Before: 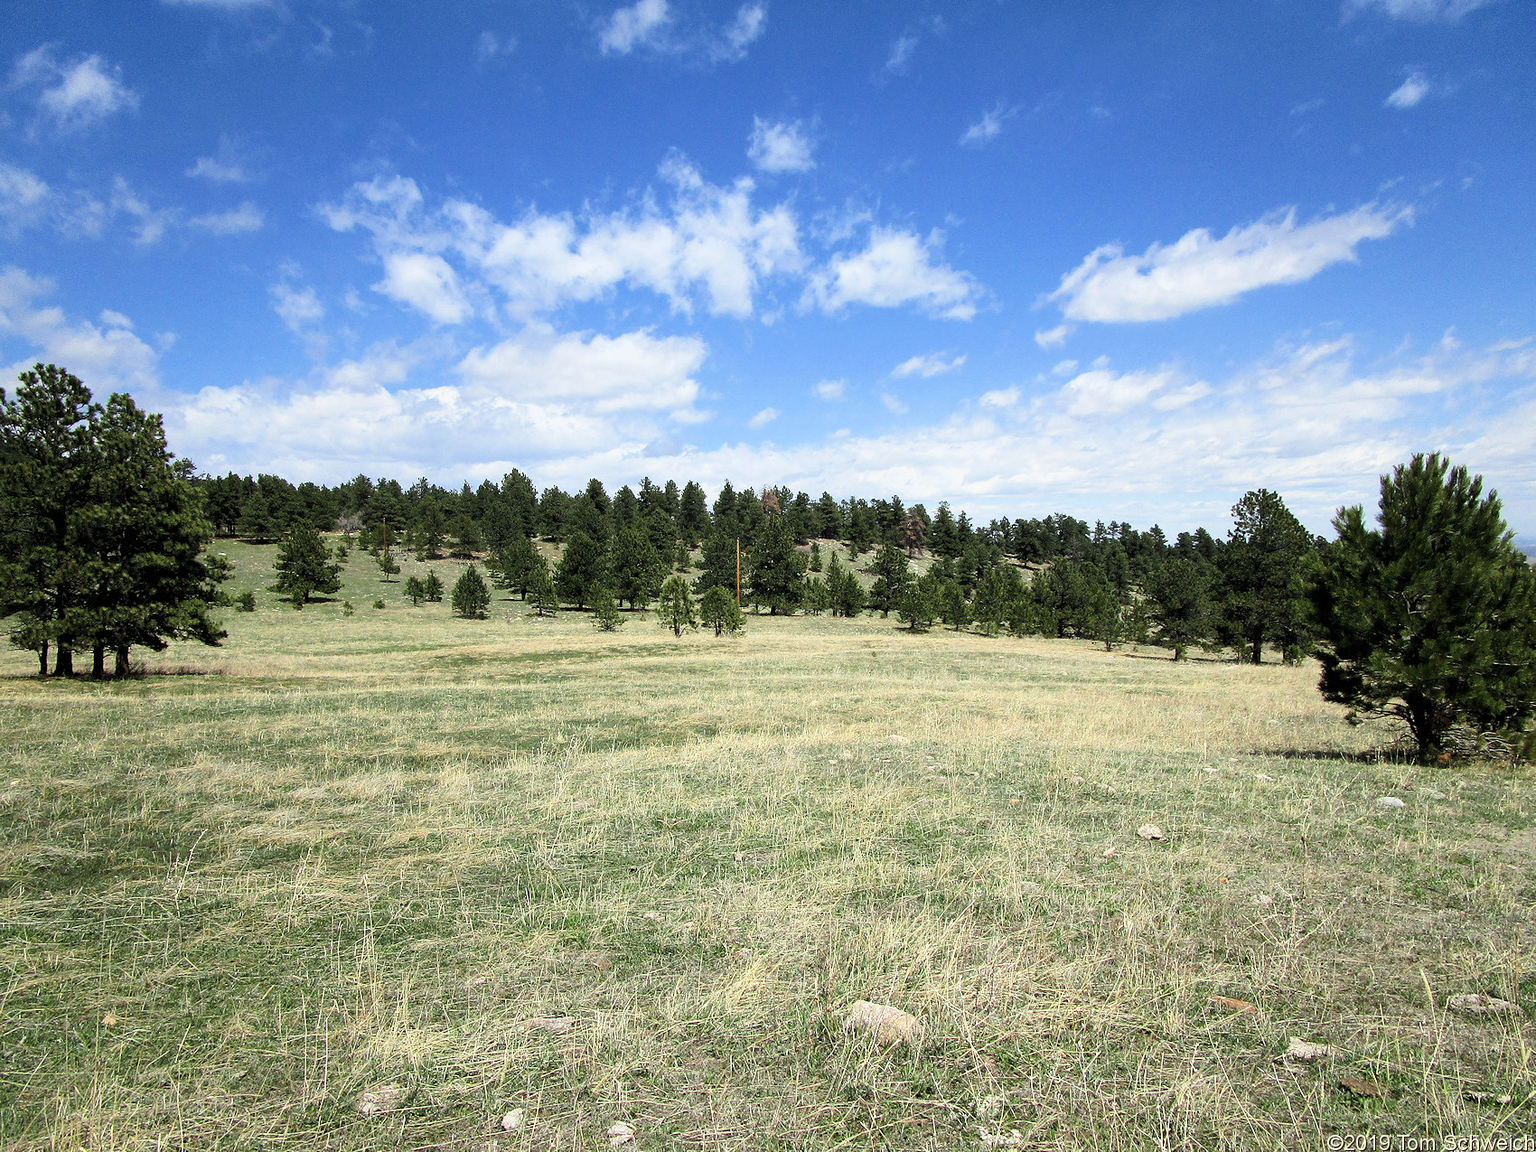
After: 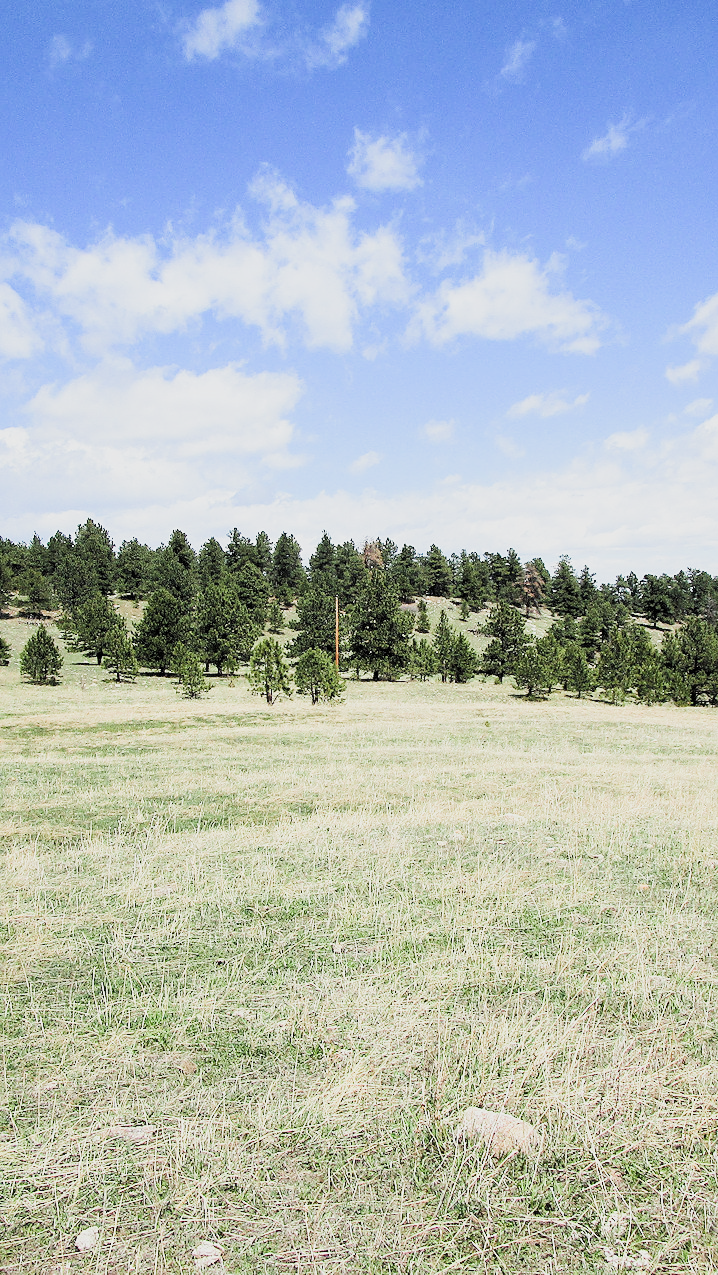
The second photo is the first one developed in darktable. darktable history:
exposure: black level correction 0, exposure 1.1 EV, compensate highlight preservation false
crop: left 28.24%, right 29.489%
sharpen: amount 0.217
filmic rgb: black relative exposure -7.65 EV, white relative exposure 4.56 EV, hardness 3.61, preserve chrominance RGB euclidean norm, color science v5 (2021), contrast in shadows safe, contrast in highlights safe
